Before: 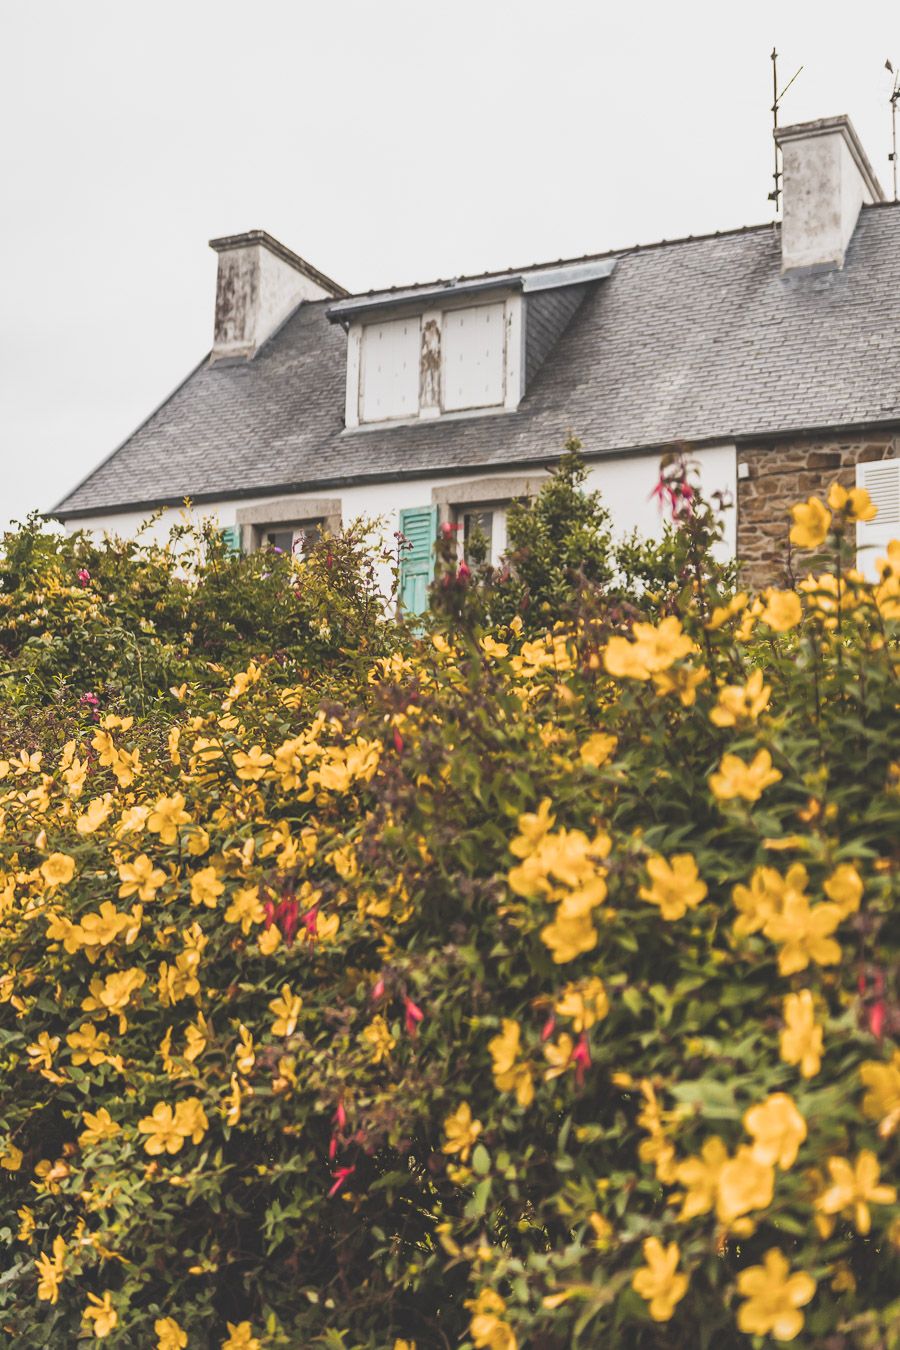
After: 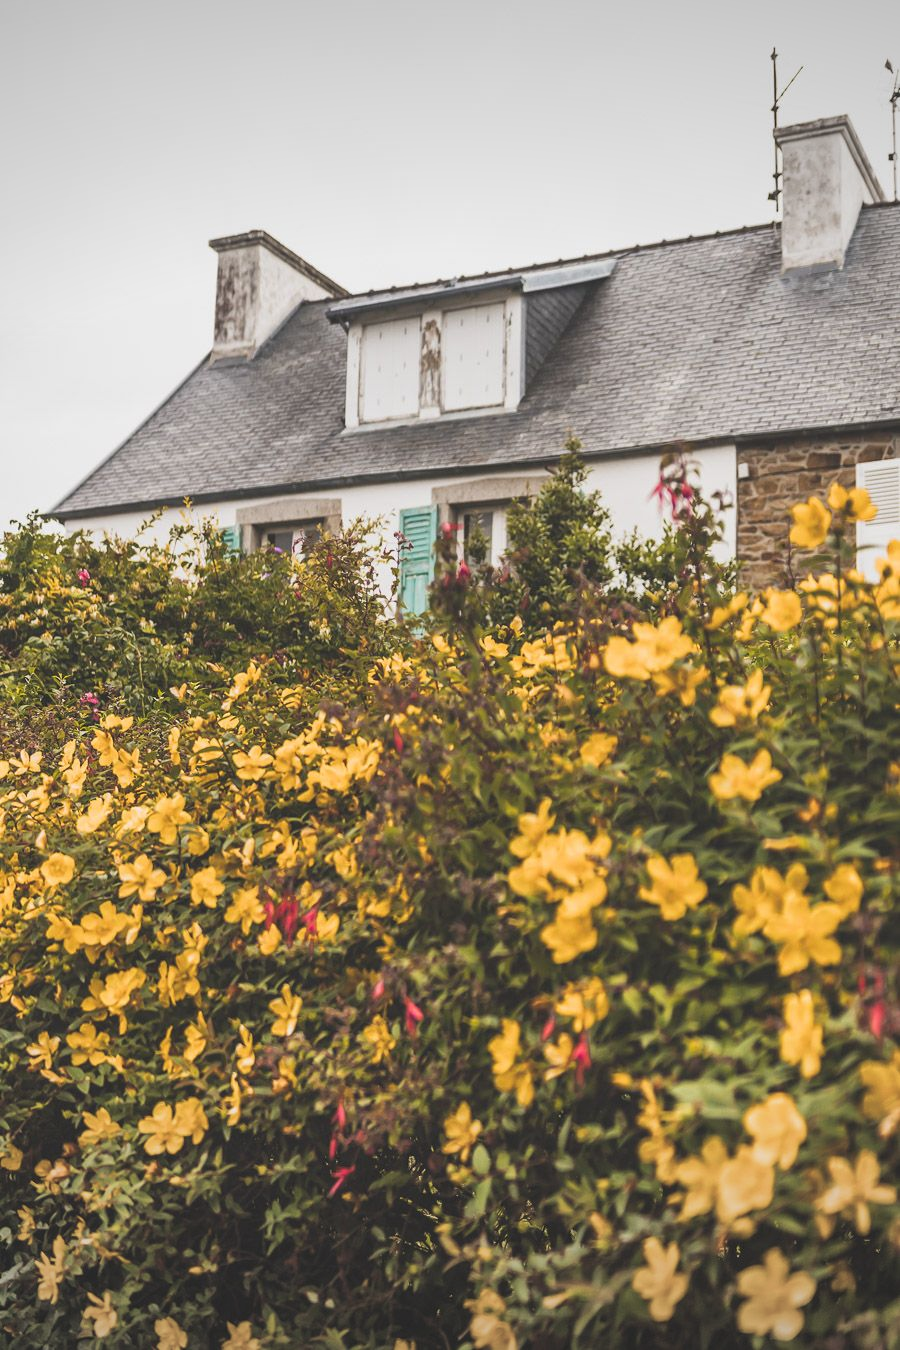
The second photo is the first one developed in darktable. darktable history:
vignetting: fall-off start 97.83%, fall-off radius 100.76%, width/height ratio 1.364
